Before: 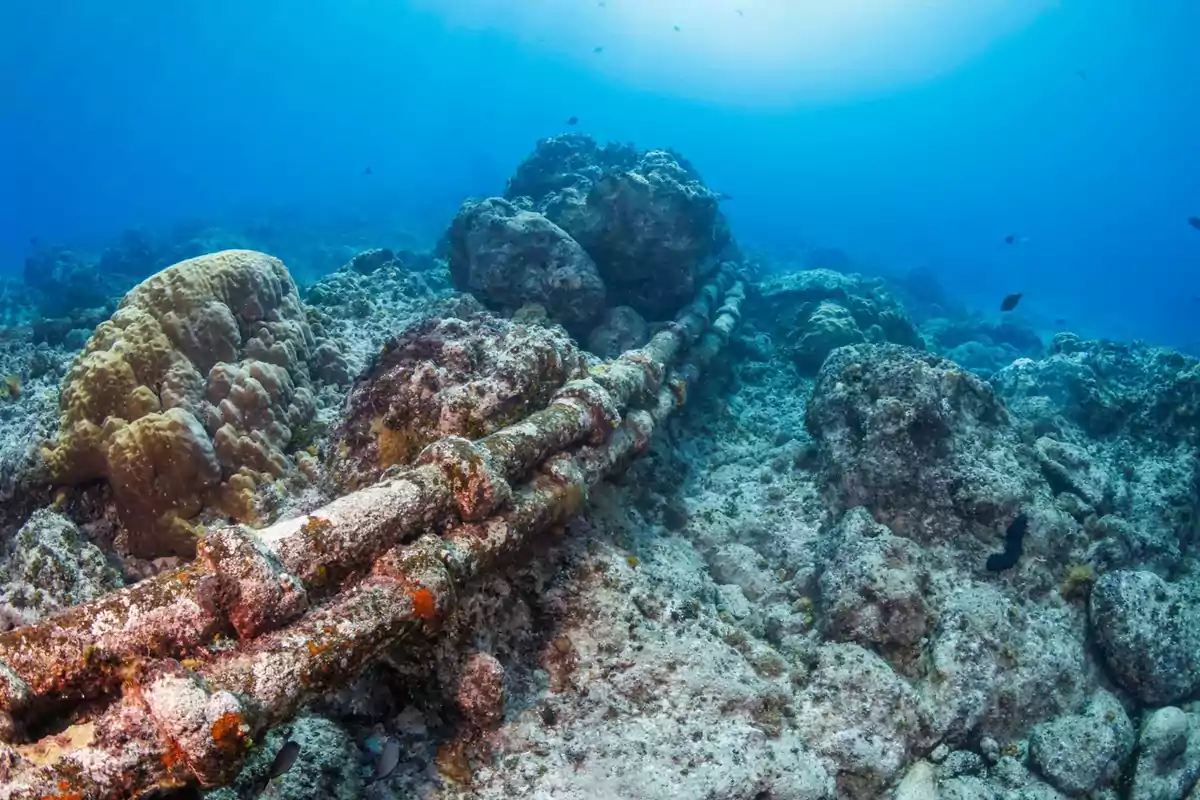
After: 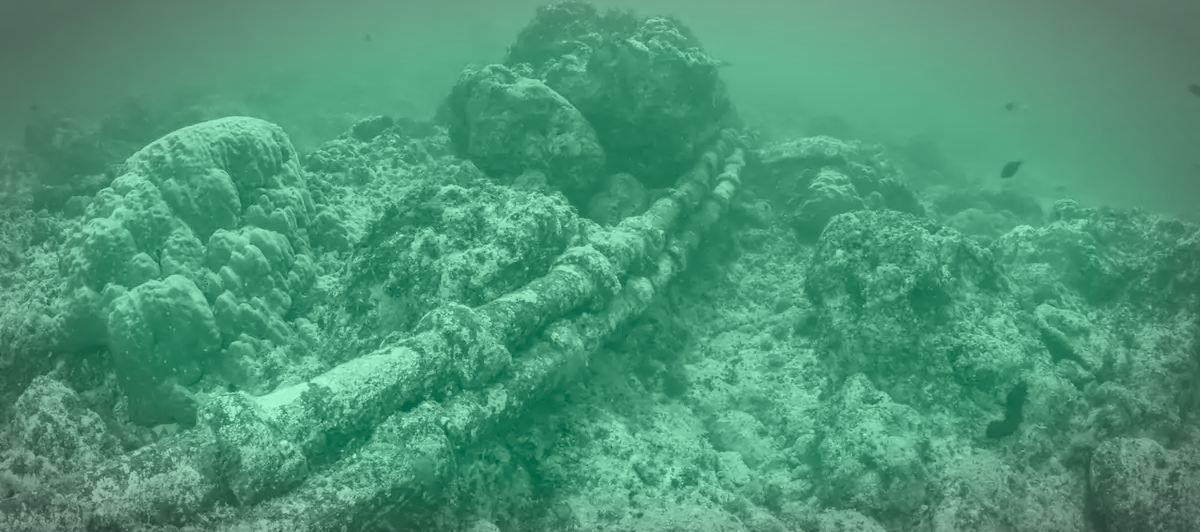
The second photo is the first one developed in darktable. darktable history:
vignetting: automatic ratio true
colorize: hue 147.6°, saturation 65%, lightness 21.64%
exposure: compensate highlight preservation false
crop: top 16.727%, bottom 16.727%
color balance rgb: perceptual saturation grading › global saturation 25%, perceptual saturation grading › highlights -50%, perceptual saturation grading › shadows 30%, perceptual brilliance grading › global brilliance 12%, global vibrance 20%
color zones: curves: ch1 [(0, 0.638) (0.193, 0.442) (0.286, 0.15) (0.429, 0.14) (0.571, 0.142) (0.714, 0.154) (0.857, 0.175) (1, 0.638)]
white balance: red 0.978, blue 0.999
